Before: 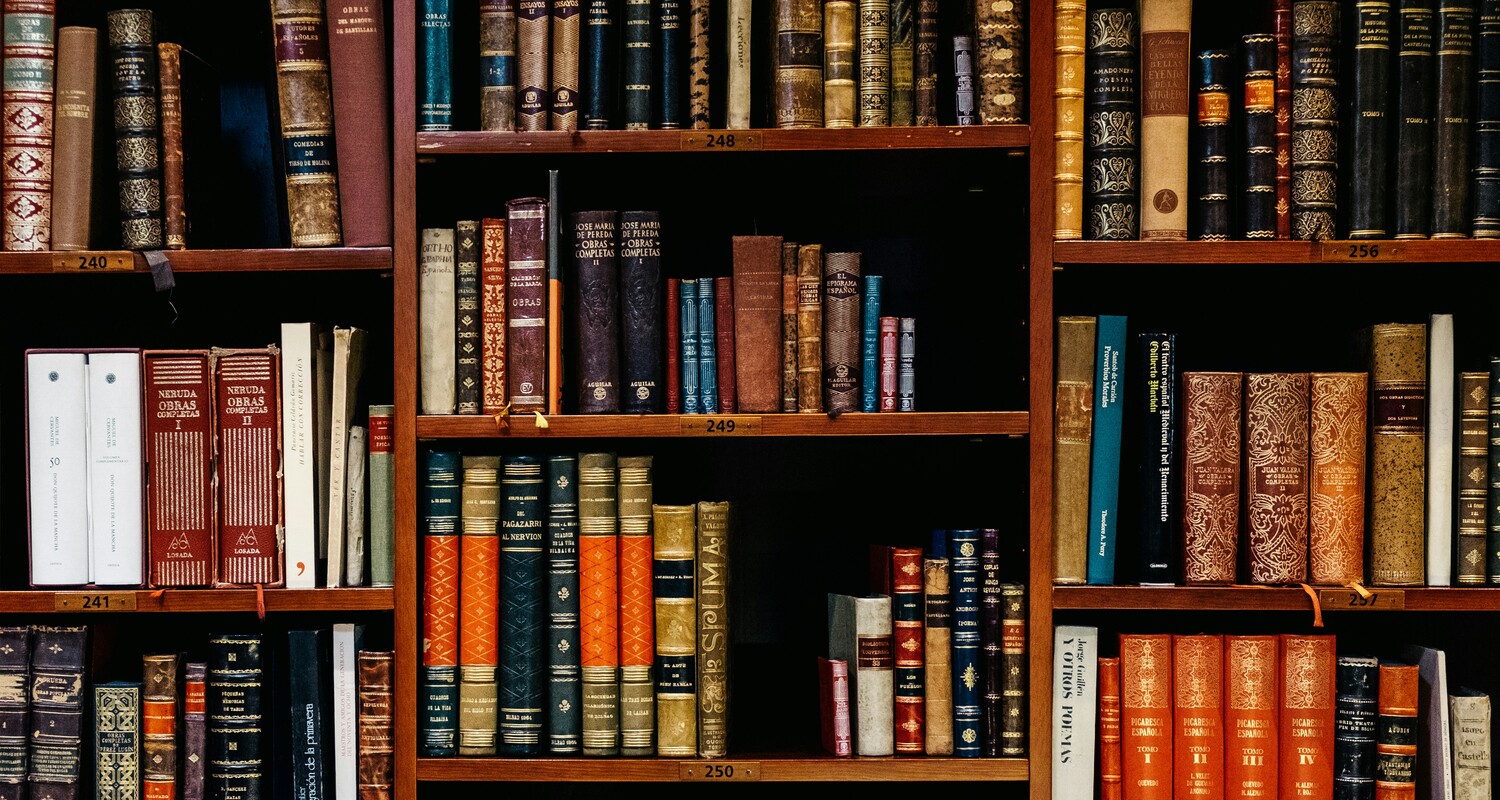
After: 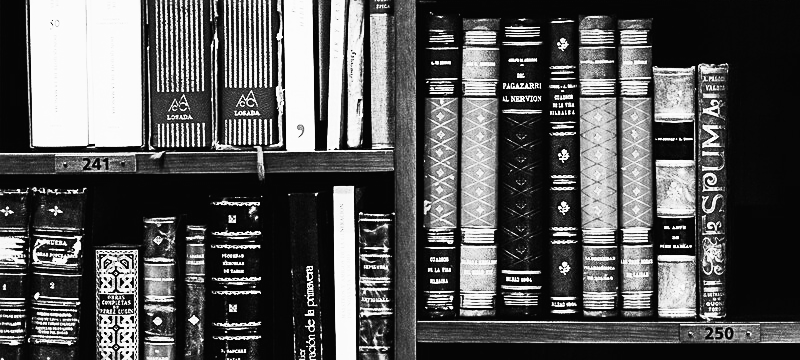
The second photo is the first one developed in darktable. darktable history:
crop and rotate: top 54.778%, right 46.61%, bottom 0.159%
white balance: red 1, blue 1
color balance rgb: perceptual saturation grading › global saturation 25%, global vibrance 20%
sharpen: on, module defaults
exposure: exposure 0.081 EV, compensate highlight preservation false
sigmoid: contrast 1.8, skew -0.2, preserve hue 0%, red attenuation 0.1, red rotation 0.035, green attenuation 0.1, green rotation -0.017, blue attenuation 0.15, blue rotation -0.052, base primaries Rec2020
contrast brightness saturation: contrast 0.53, brightness 0.47, saturation -1
